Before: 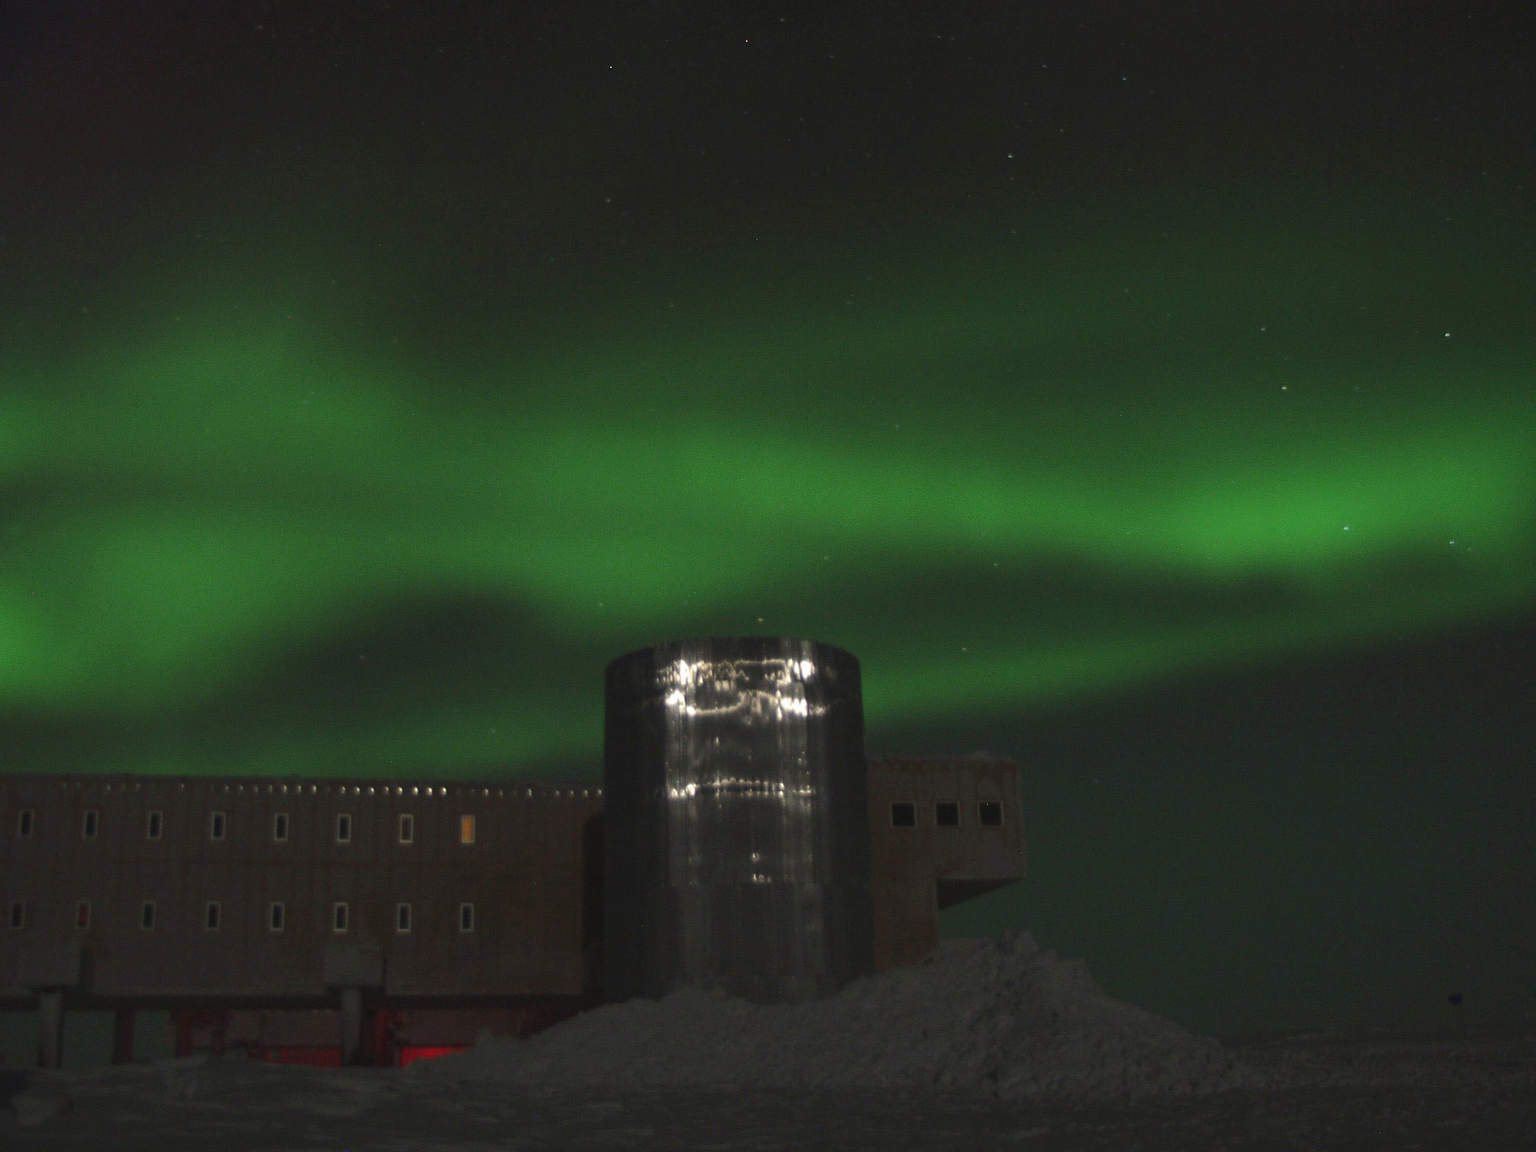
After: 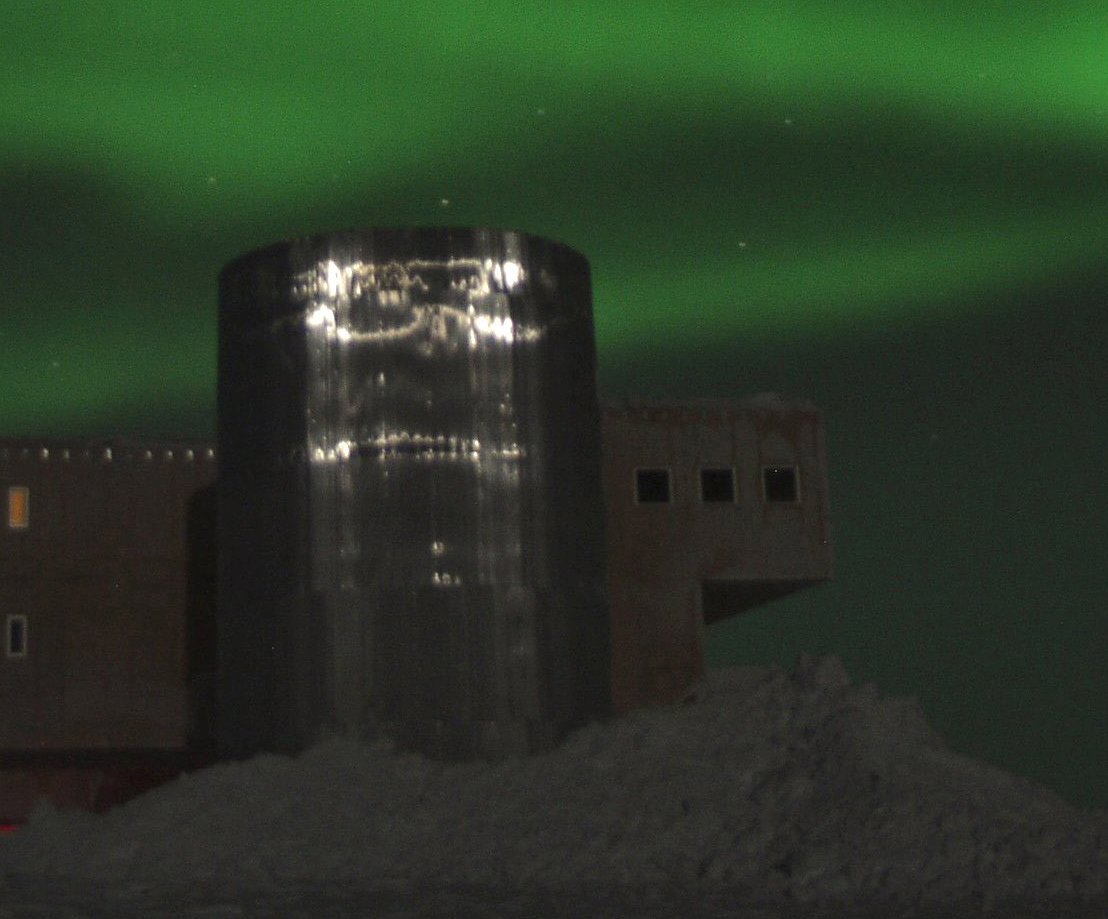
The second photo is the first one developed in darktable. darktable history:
local contrast: mode bilateral grid, contrast 20, coarseness 50, detail 120%, midtone range 0.2
crop: left 29.672%, top 41.786%, right 20.851%, bottom 3.487%
